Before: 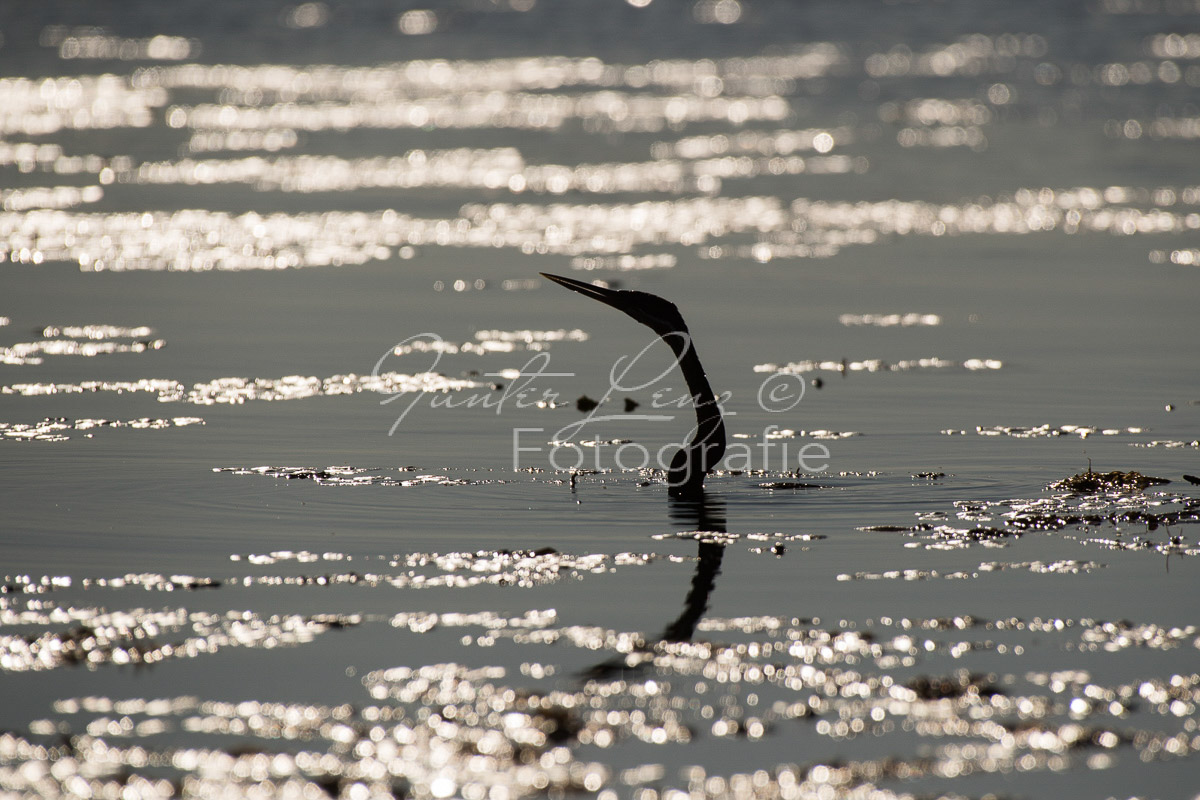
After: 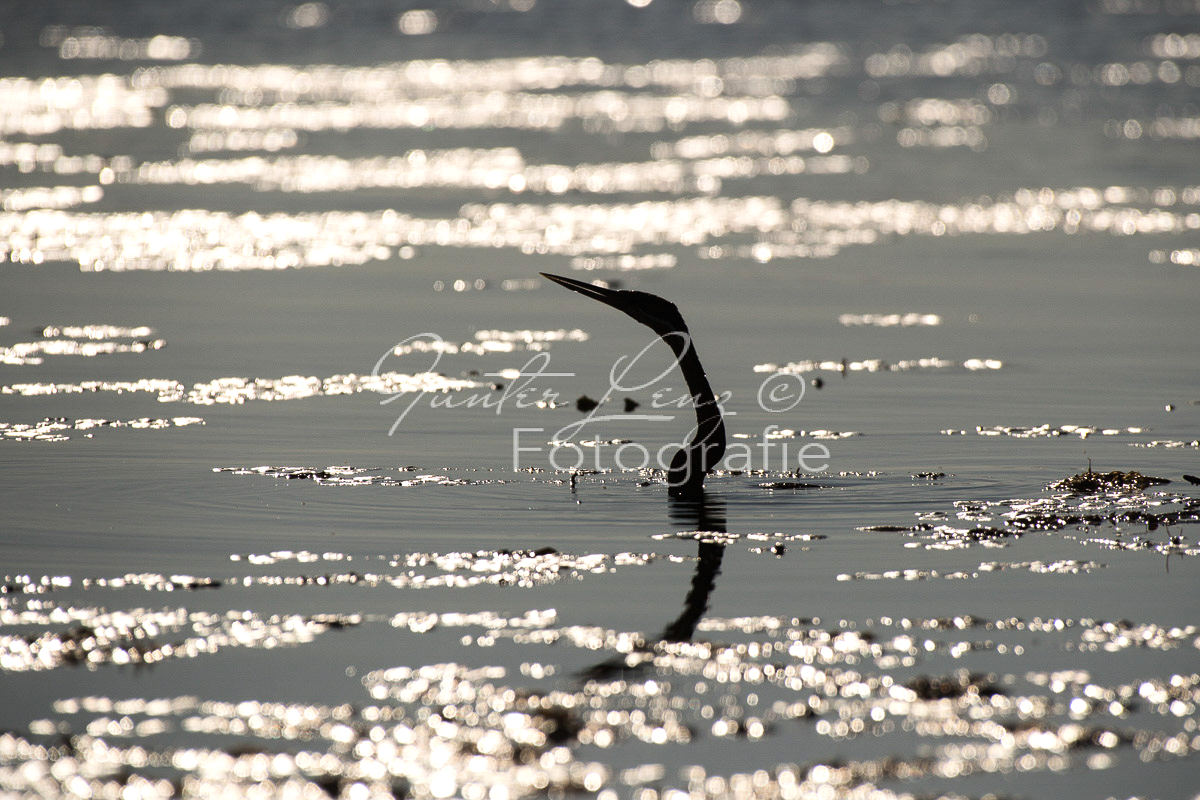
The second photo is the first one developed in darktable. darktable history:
tone equalizer: -8 EV -0.417 EV, -7 EV -0.389 EV, -6 EV -0.333 EV, -5 EV -0.222 EV, -3 EV 0.222 EV, -2 EV 0.333 EV, -1 EV 0.389 EV, +0 EV 0.417 EV, edges refinement/feathering 500, mask exposure compensation -1.57 EV, preserve details no
contrast brightness saturation: contrast 0.05, brightness 0.06, saturation 0.01
vignetting: fall-off start 100%, fall-off radius 71%, brightness -0.434, saturation -0.2, width/height ratio 1.178, dithering 8-bit output, unbound false
